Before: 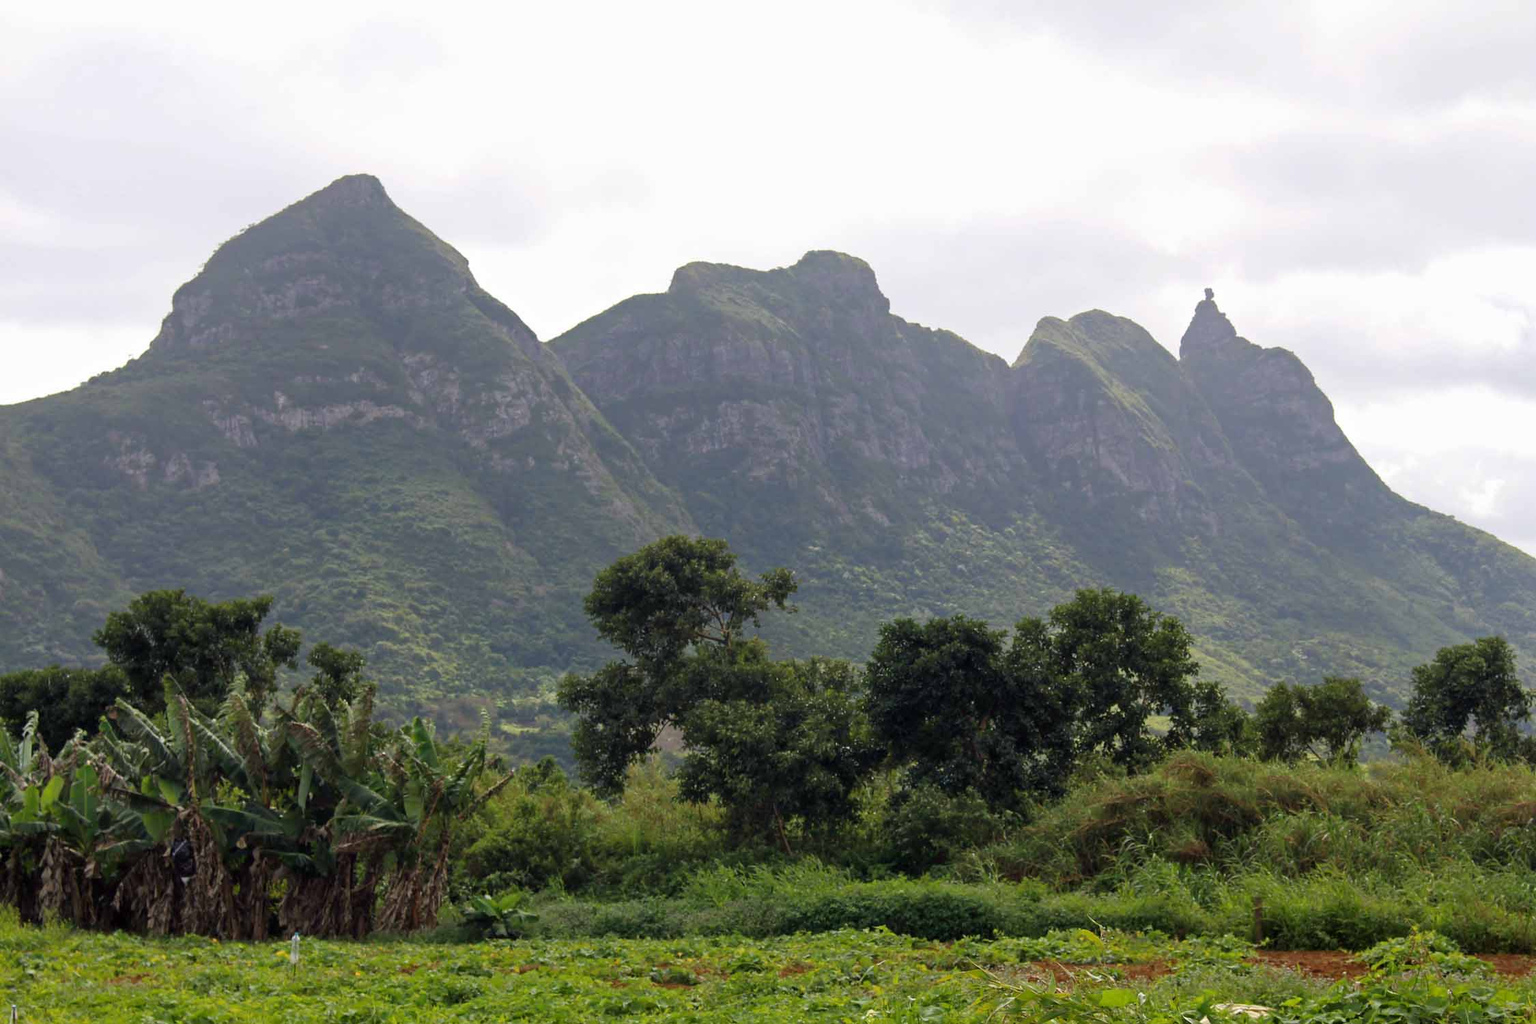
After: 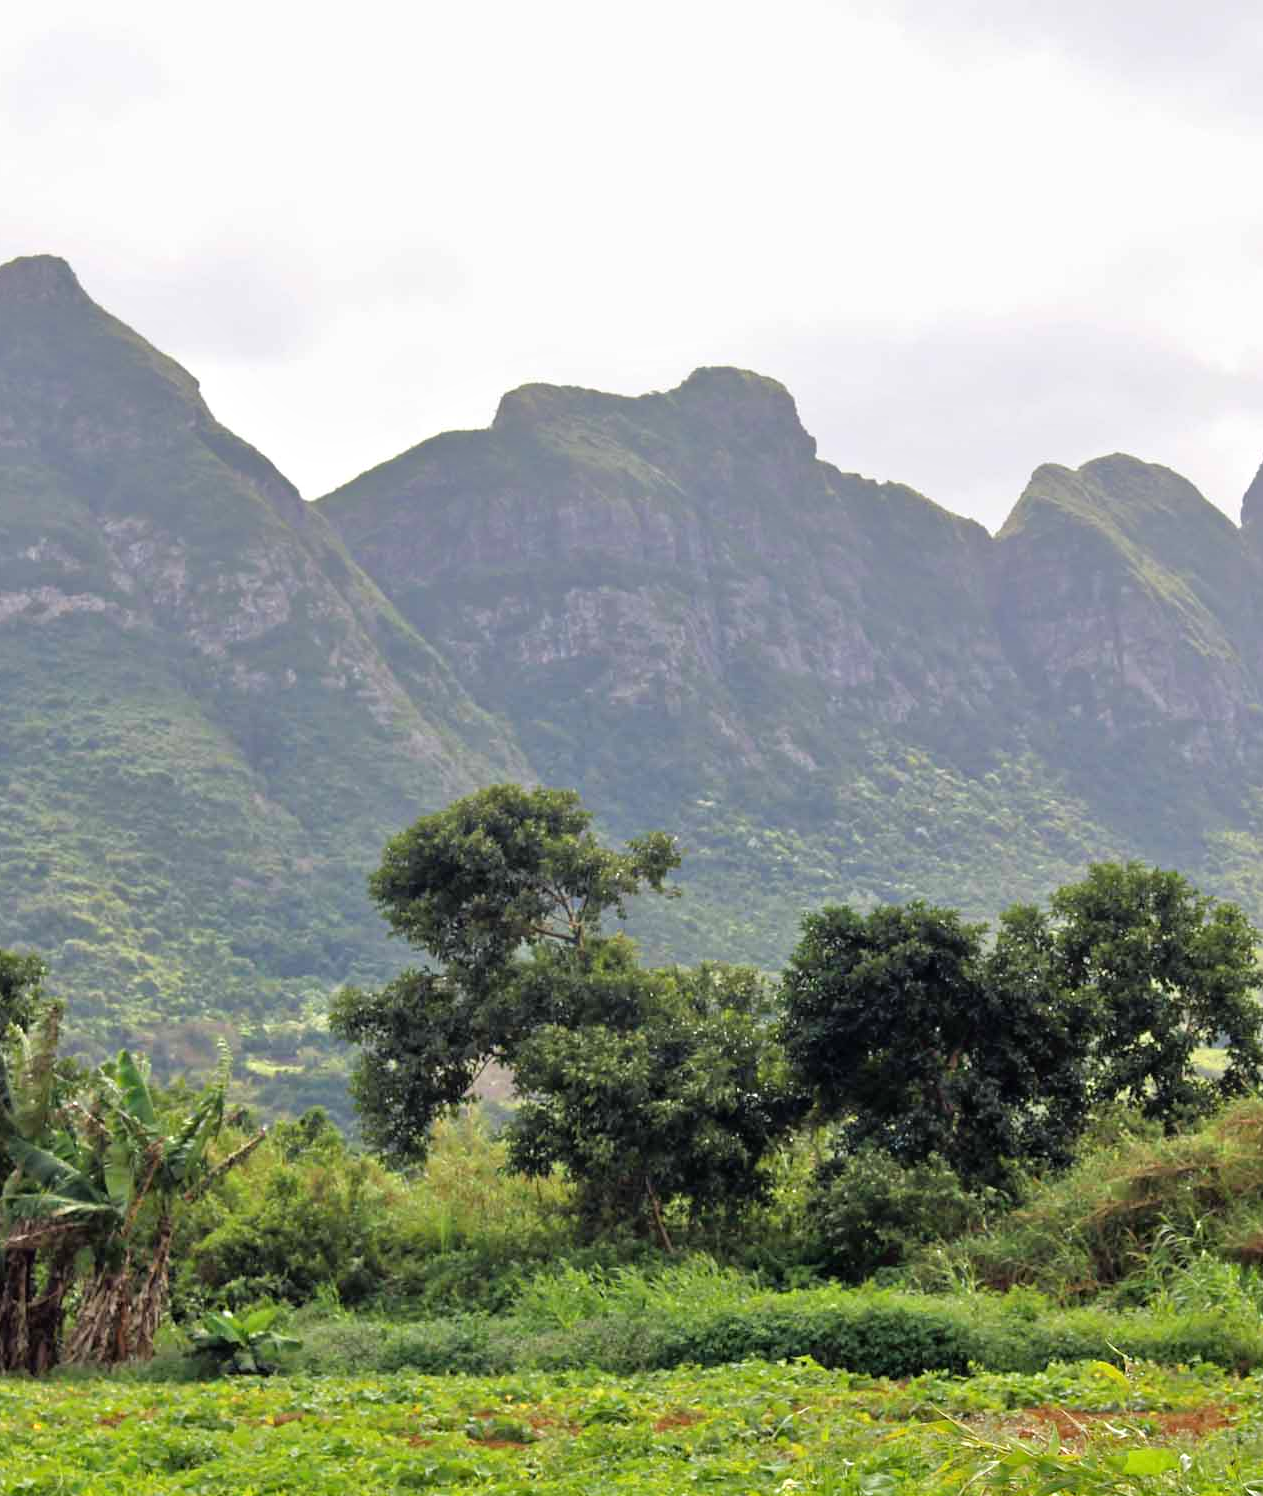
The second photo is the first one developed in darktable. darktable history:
crop: left 21.674%, right 22.086%
tone equalizer: -7 EV 0.15 EV, -6 EV 0.6 EV, -5 EV 1.15 EV, -4 EV 1.33 EV, -3 EV 1.15 EV, -2 EV 0.6 EV, -1 EV 0.15 EV, mask exposure compensation -0.5 EV
